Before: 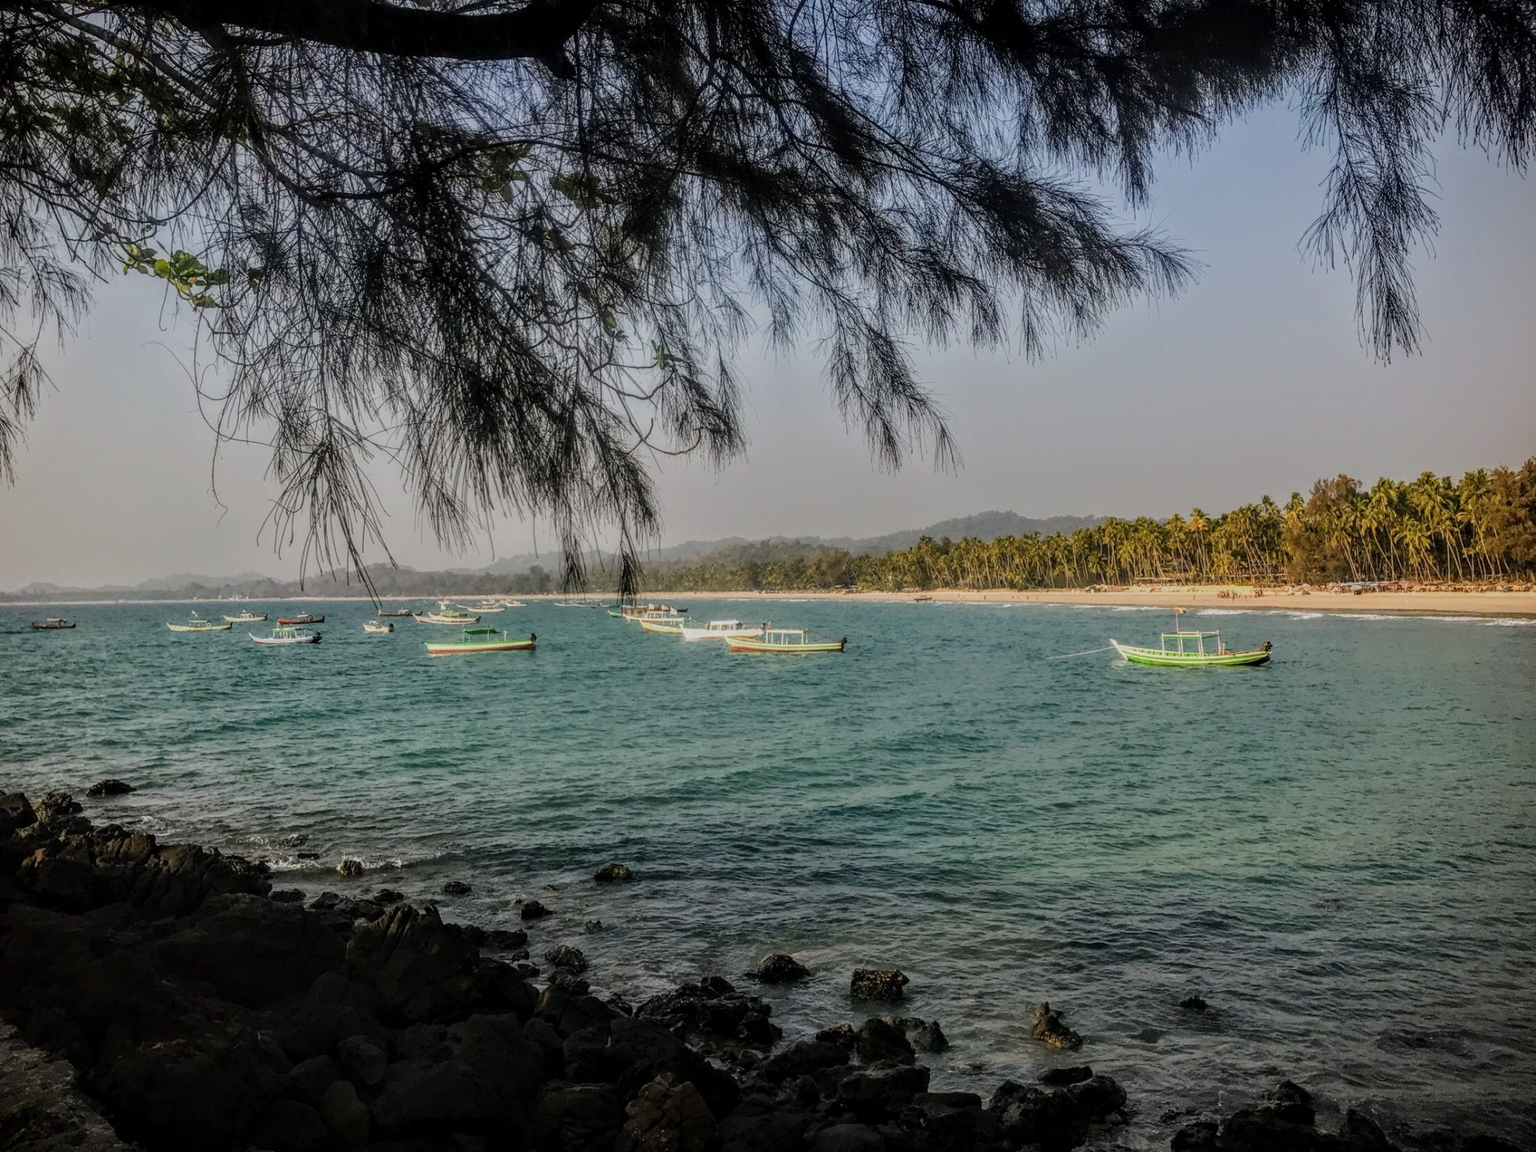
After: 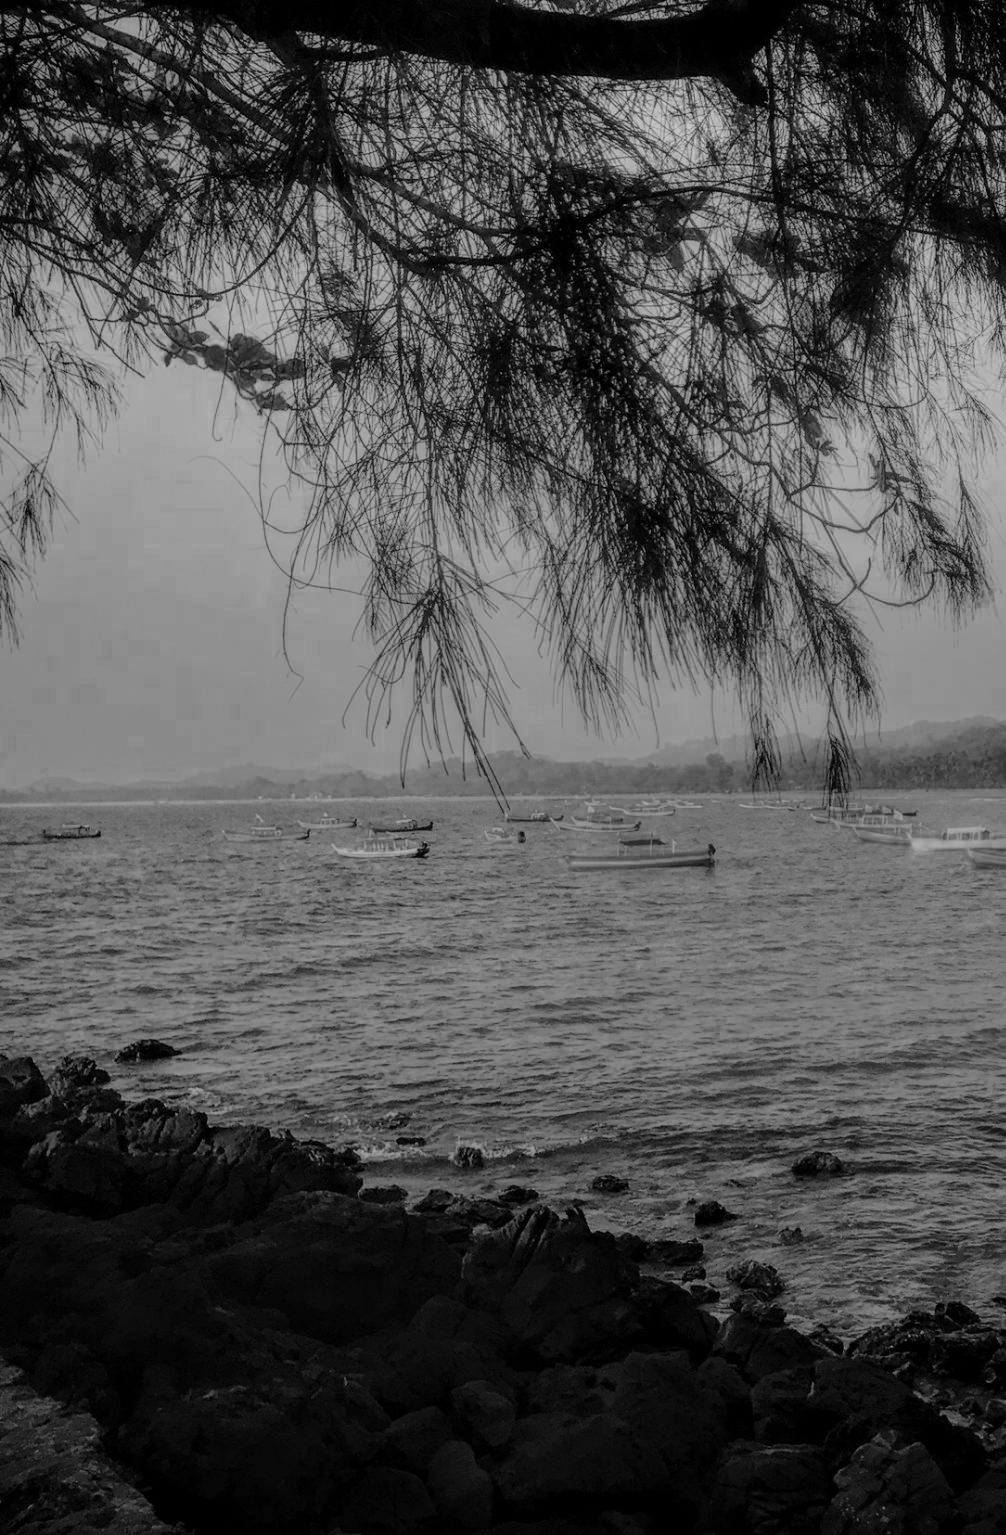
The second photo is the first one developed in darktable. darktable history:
color zones: curves: ch0 [(0.287, 0.048) (0.493, 0.484) (0.737, 0.816)]; ch1 [(0, 0) (0.143, 0) (0.286, 0) (0.429, 0) (0.571, 0) (0.714, 0) (0.857, 0)]
color correction: highlights a* 10.32, highlights b* 14.66, shadows a* -9.59, shadows b* -15.02
crop and rotate: left 0%, top 0%, right 50.845%
